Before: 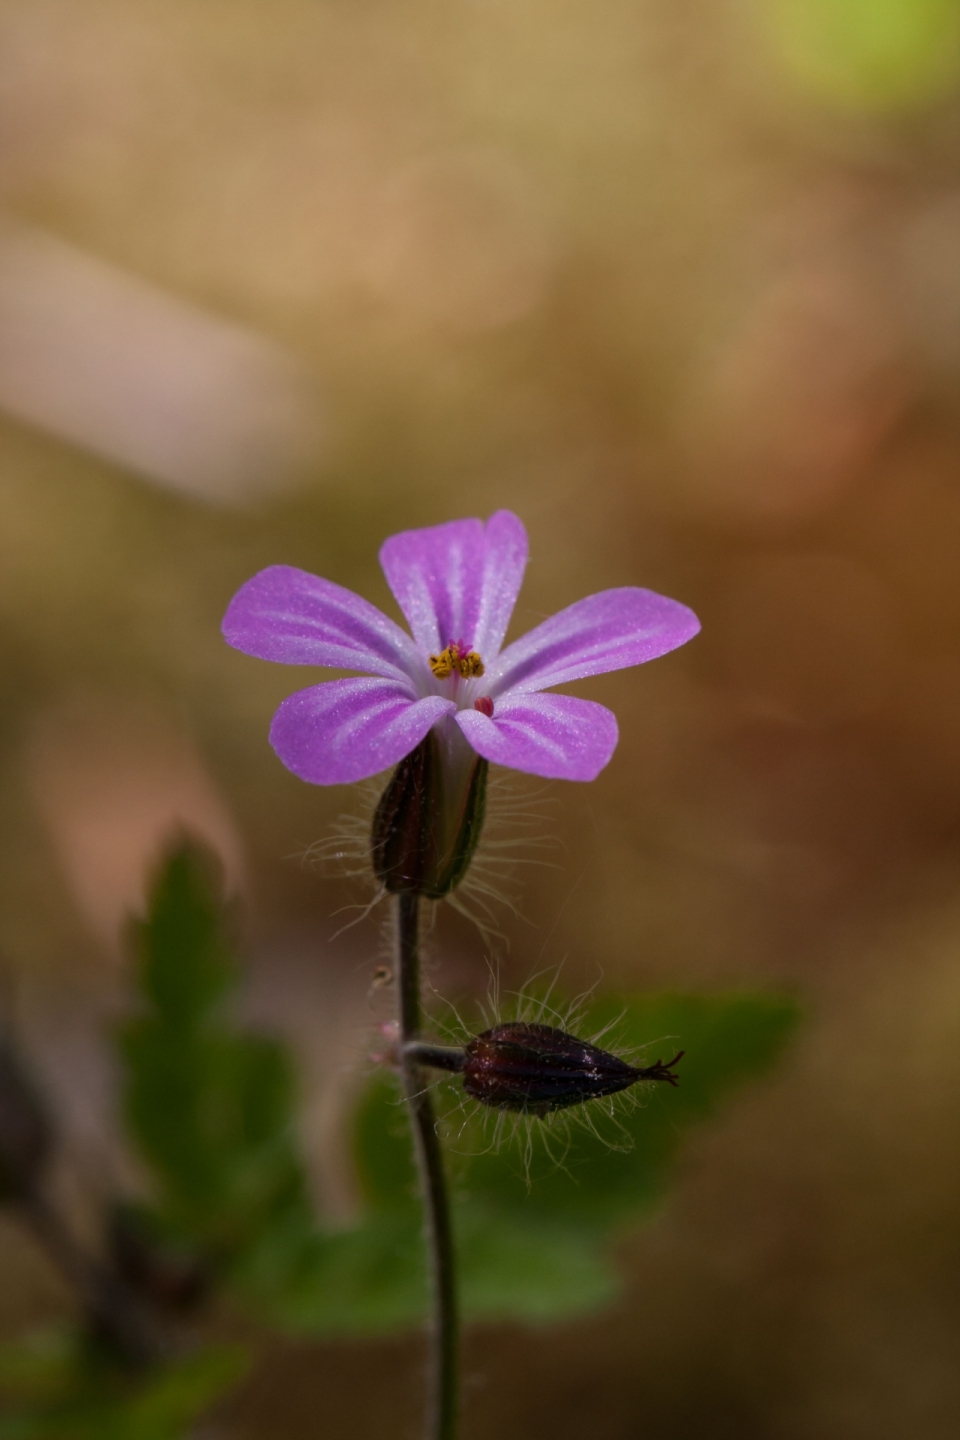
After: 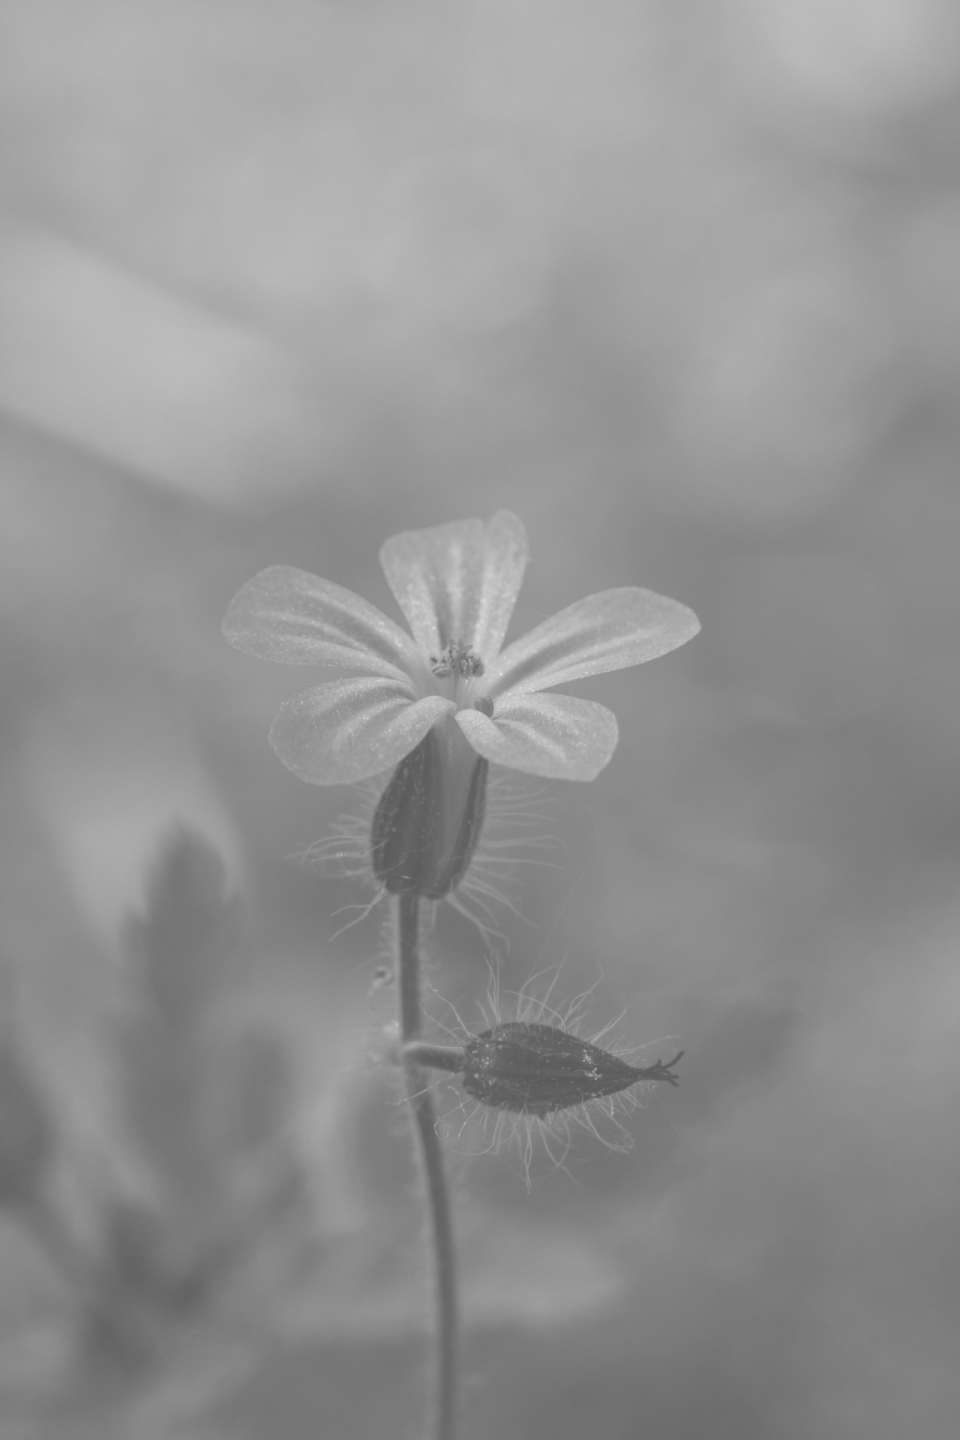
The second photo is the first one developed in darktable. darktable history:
colorize: hue 147.6°, saturation 65%, lightness 21.64%
local contrast: detail 150%
contrast brightness saturation: contrast -0.15, brightness 0.05, saturation -0.12
exposure: black level correction -0.005, exposure 0.622 EV, compensate highlight preservation false
monochrome: a 2.21, b -1.33, size 2.2
